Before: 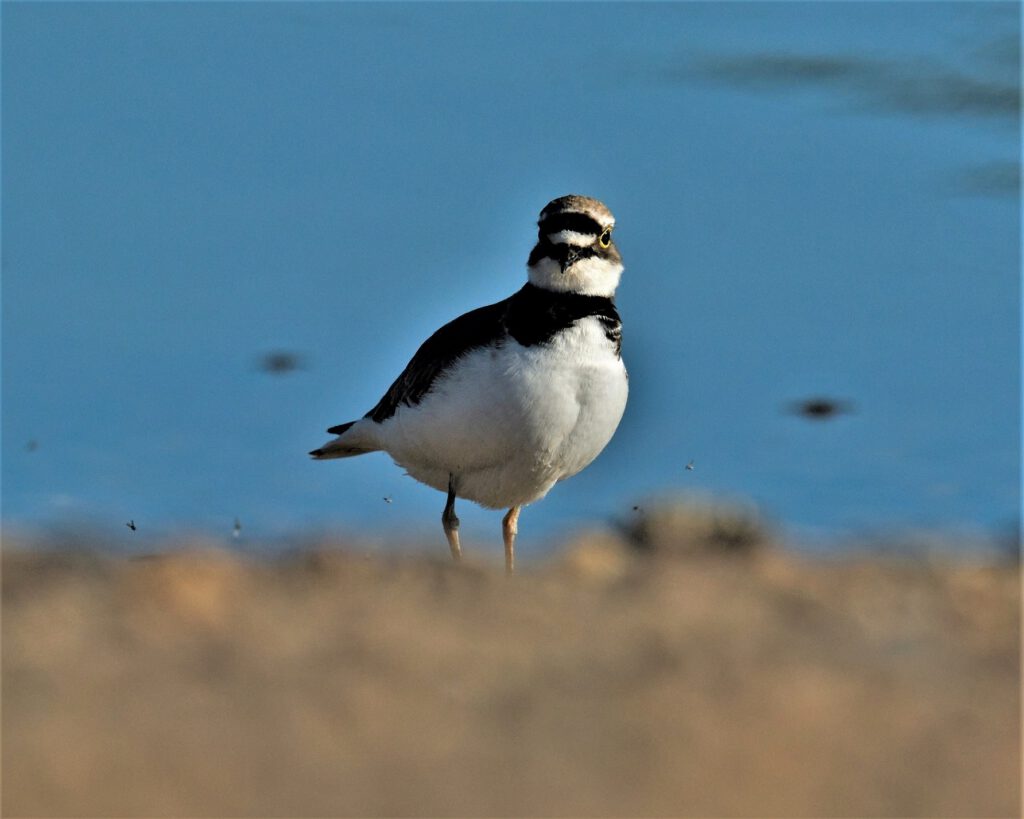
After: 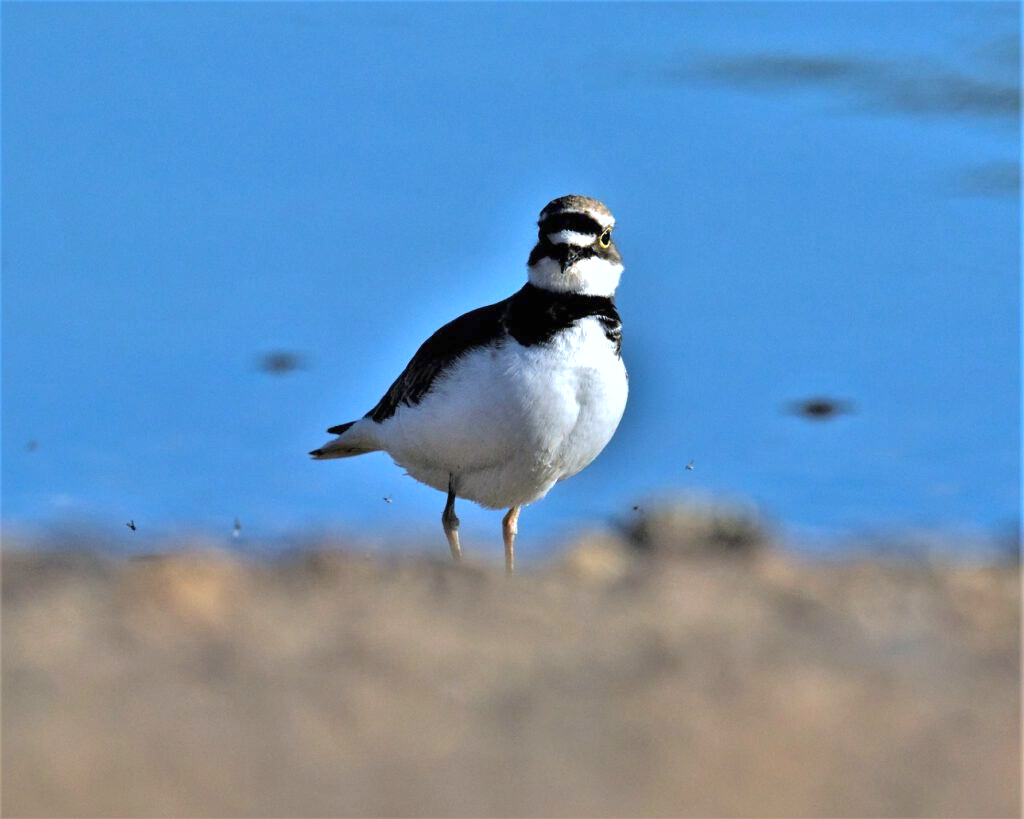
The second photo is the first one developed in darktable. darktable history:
exposure: black level correction 0, exposure 0.6 EV, compensate exposure bias true, compensate highlight preservation false
white balance: red 0.948, green 1.02, blue 1.176
shadows and highlights: on, module defaults
